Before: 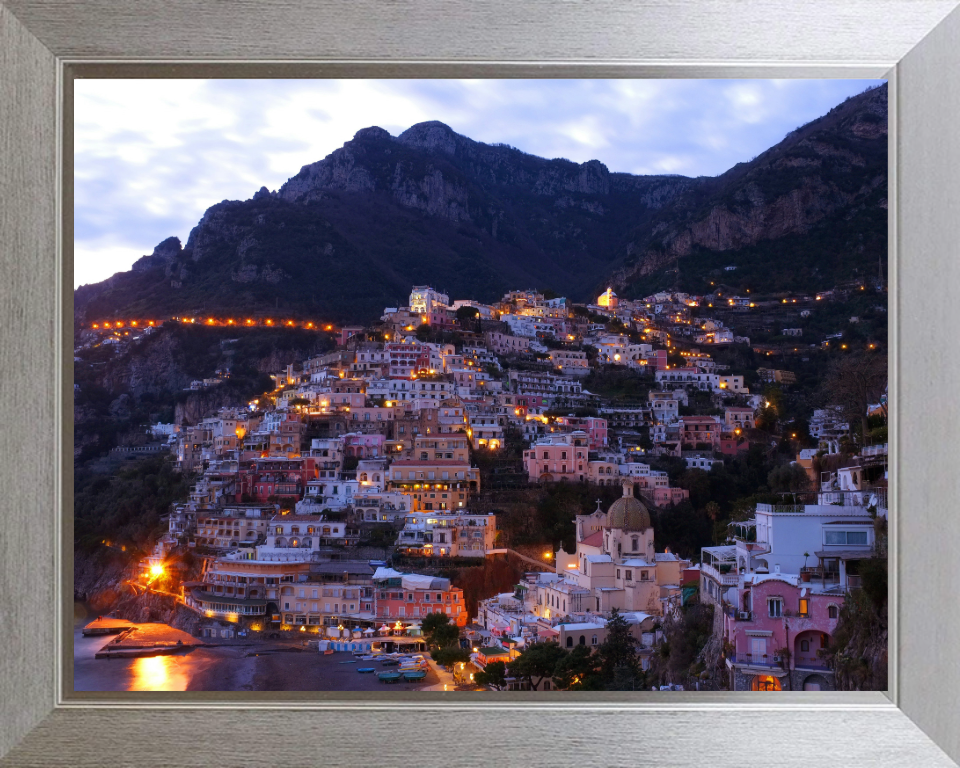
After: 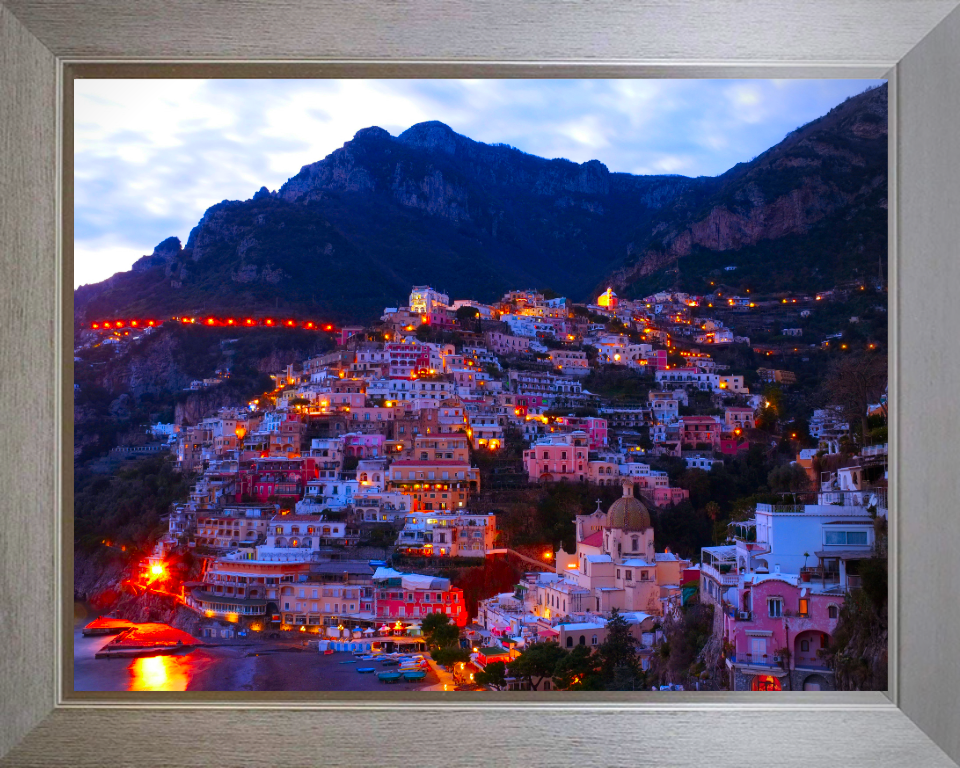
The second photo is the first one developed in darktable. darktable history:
color correction: saturation 1.8
vignetting: center (-0.15, 0.013)
